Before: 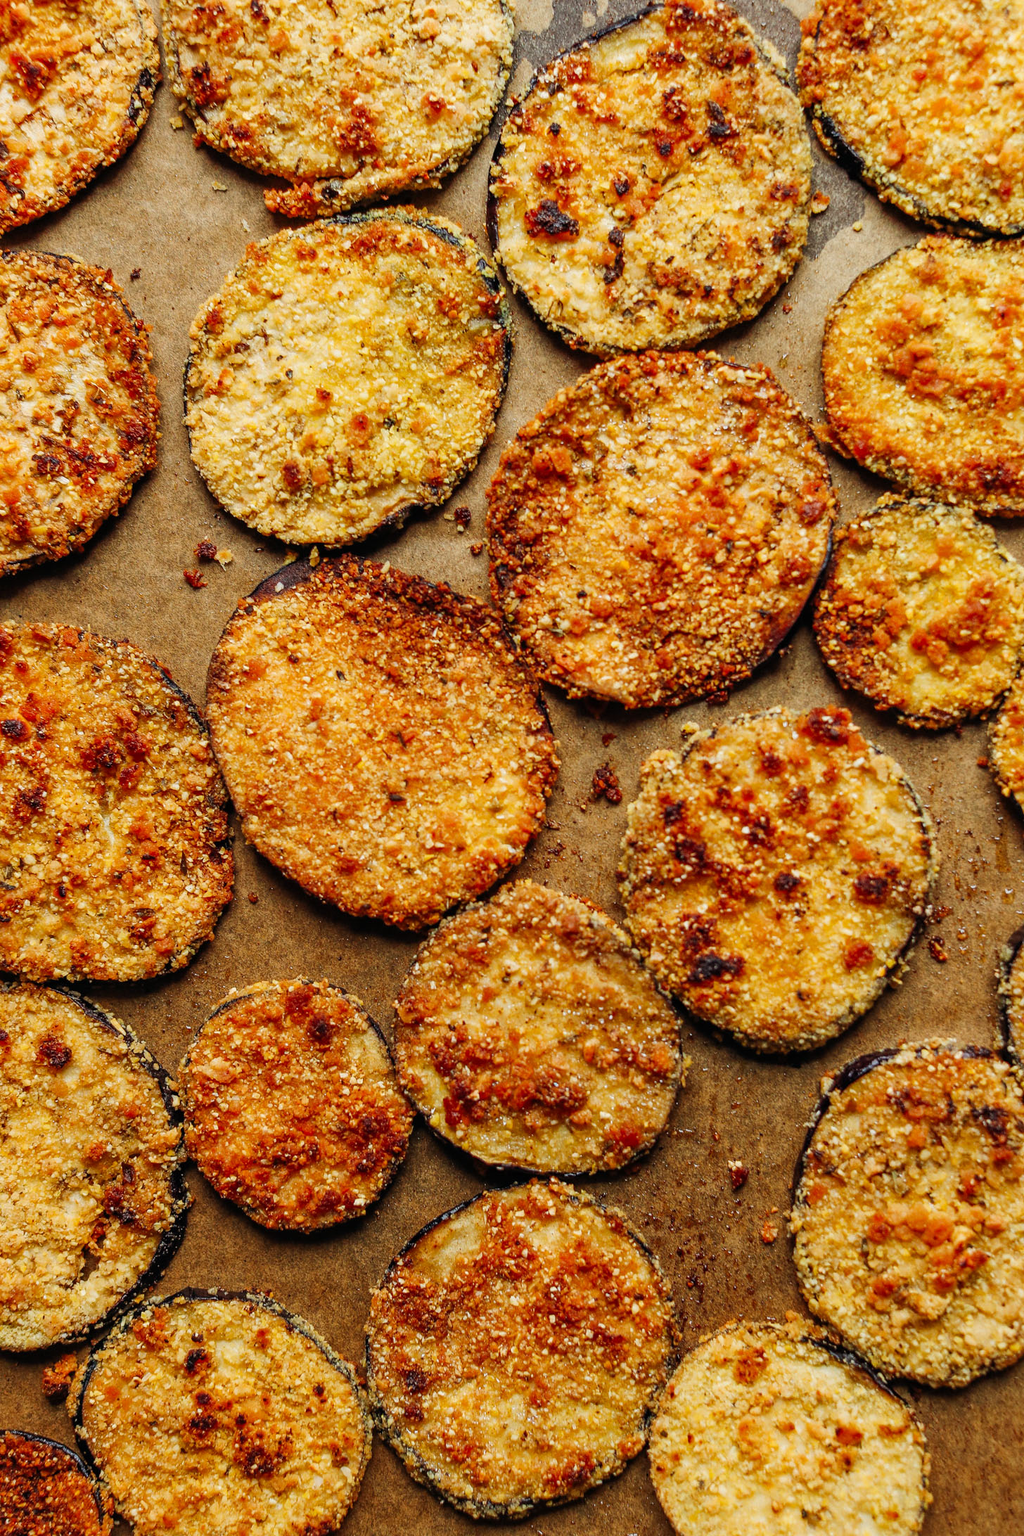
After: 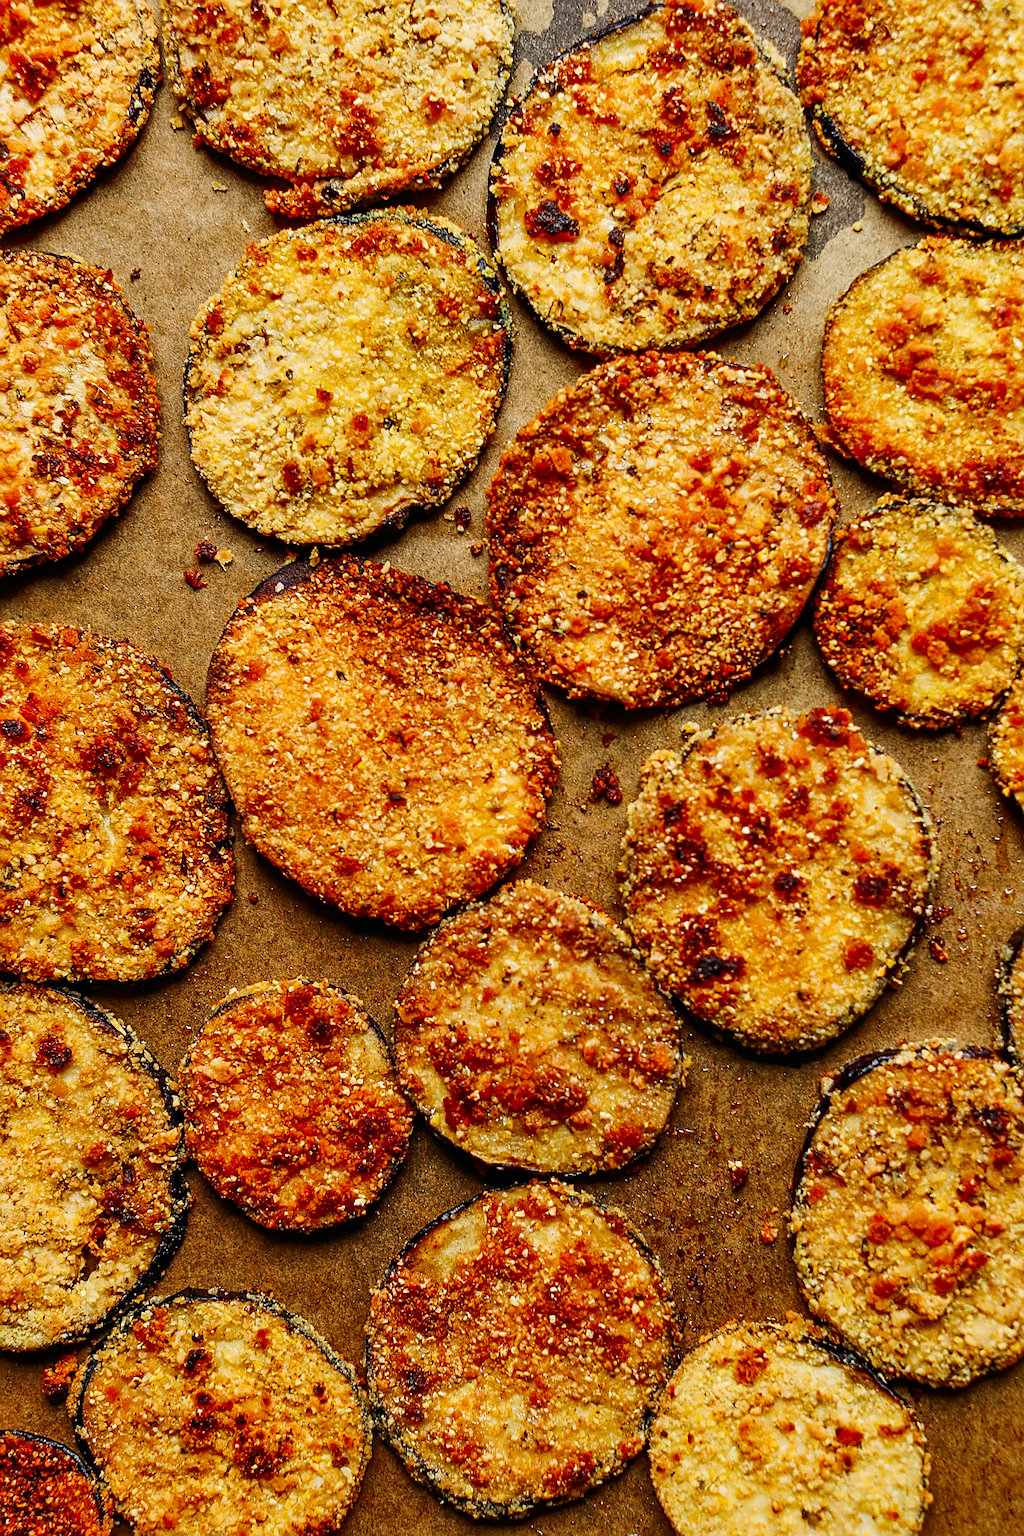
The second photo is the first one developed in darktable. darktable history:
contrast brightness saturation: contrast 0.13, brightness -0.05, saturation 0.16
shadows and highlights: soften with gaussian
sharpen: on, module defaults
